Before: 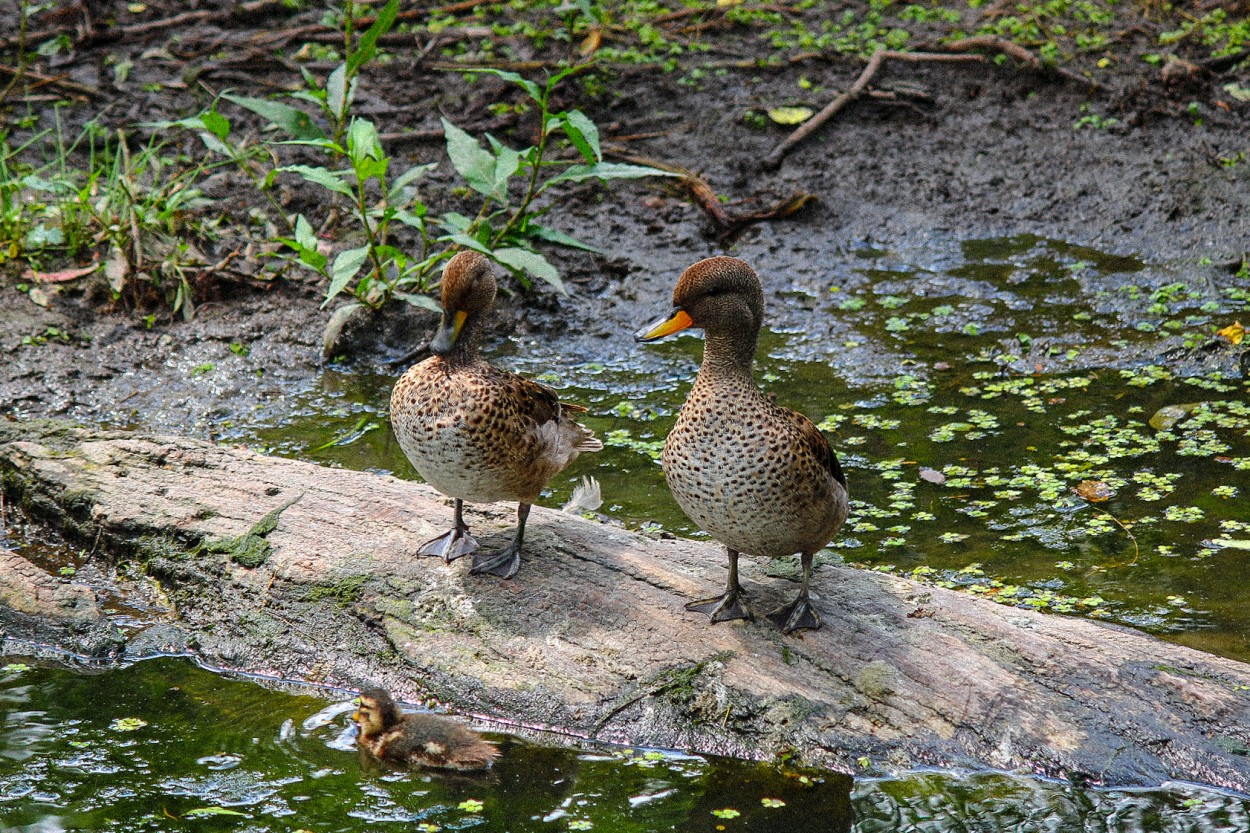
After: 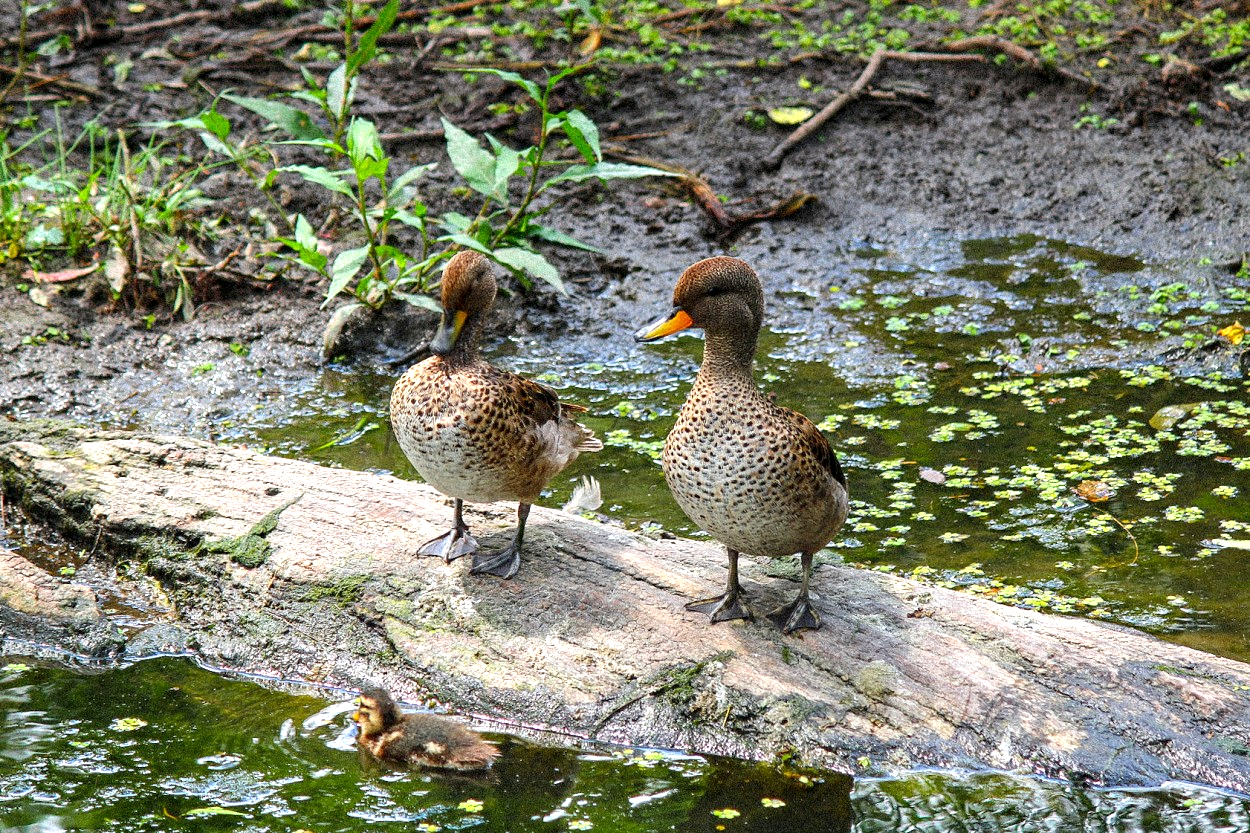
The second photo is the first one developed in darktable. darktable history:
exposure: black level correction 0.001, exposure 0.673 EV, compensate exposure bias true, compensate highlight preservation false
